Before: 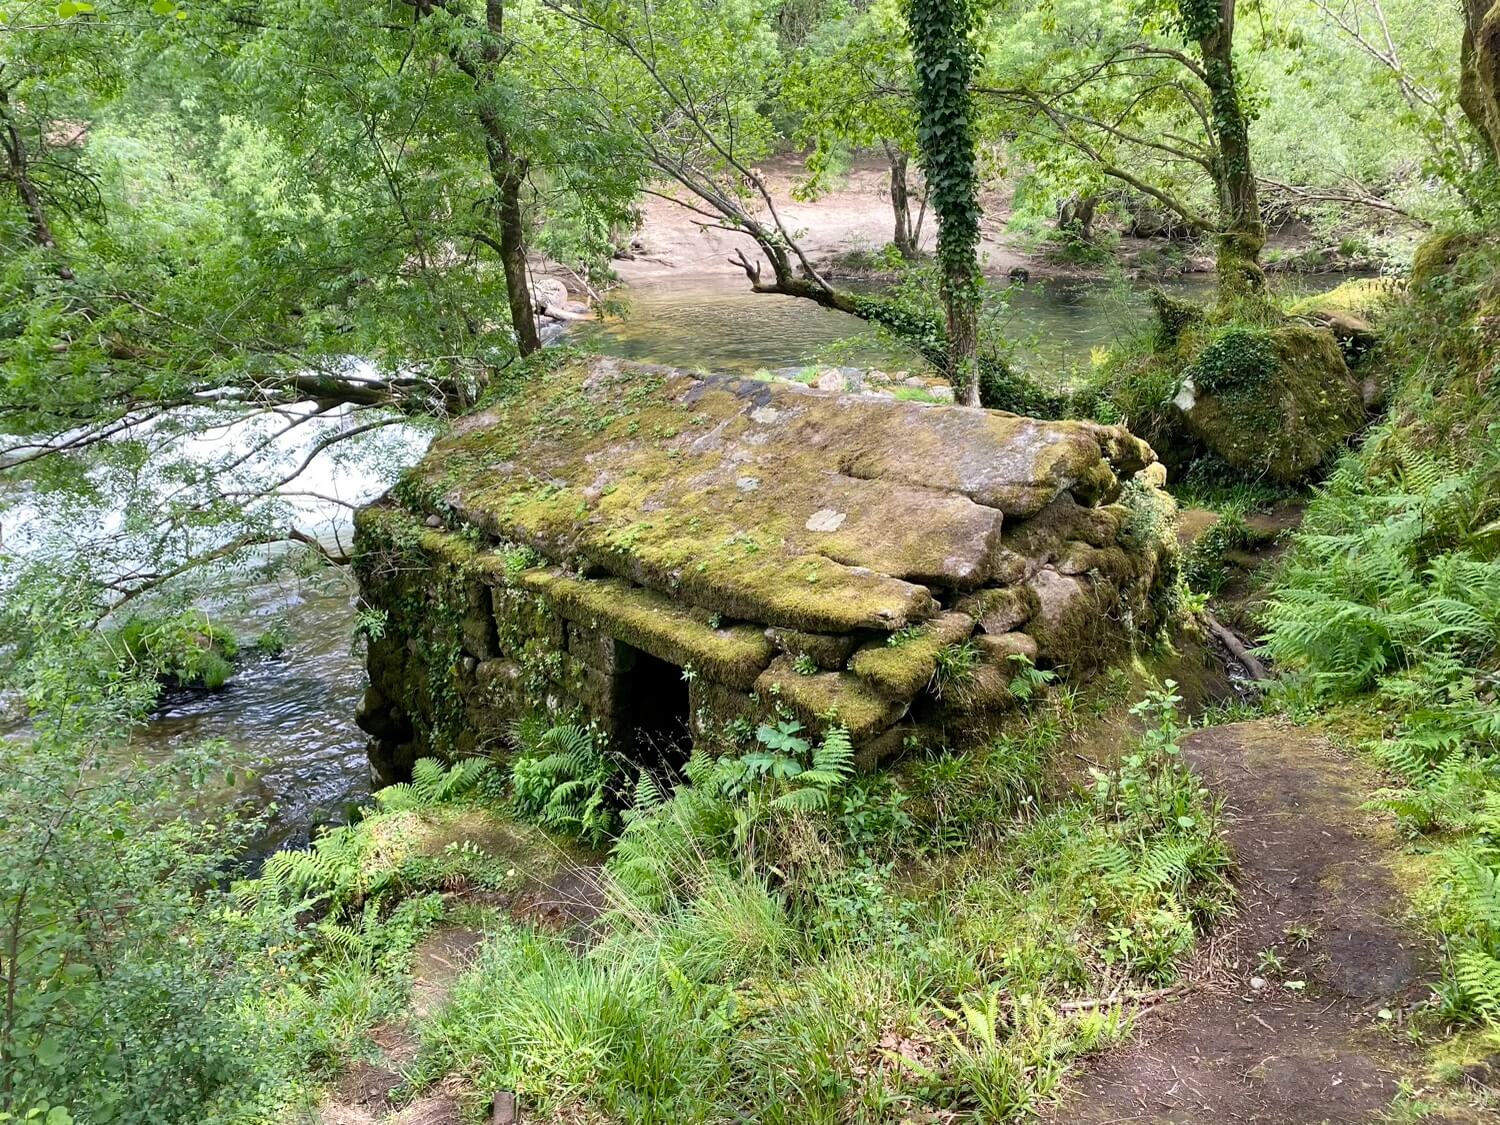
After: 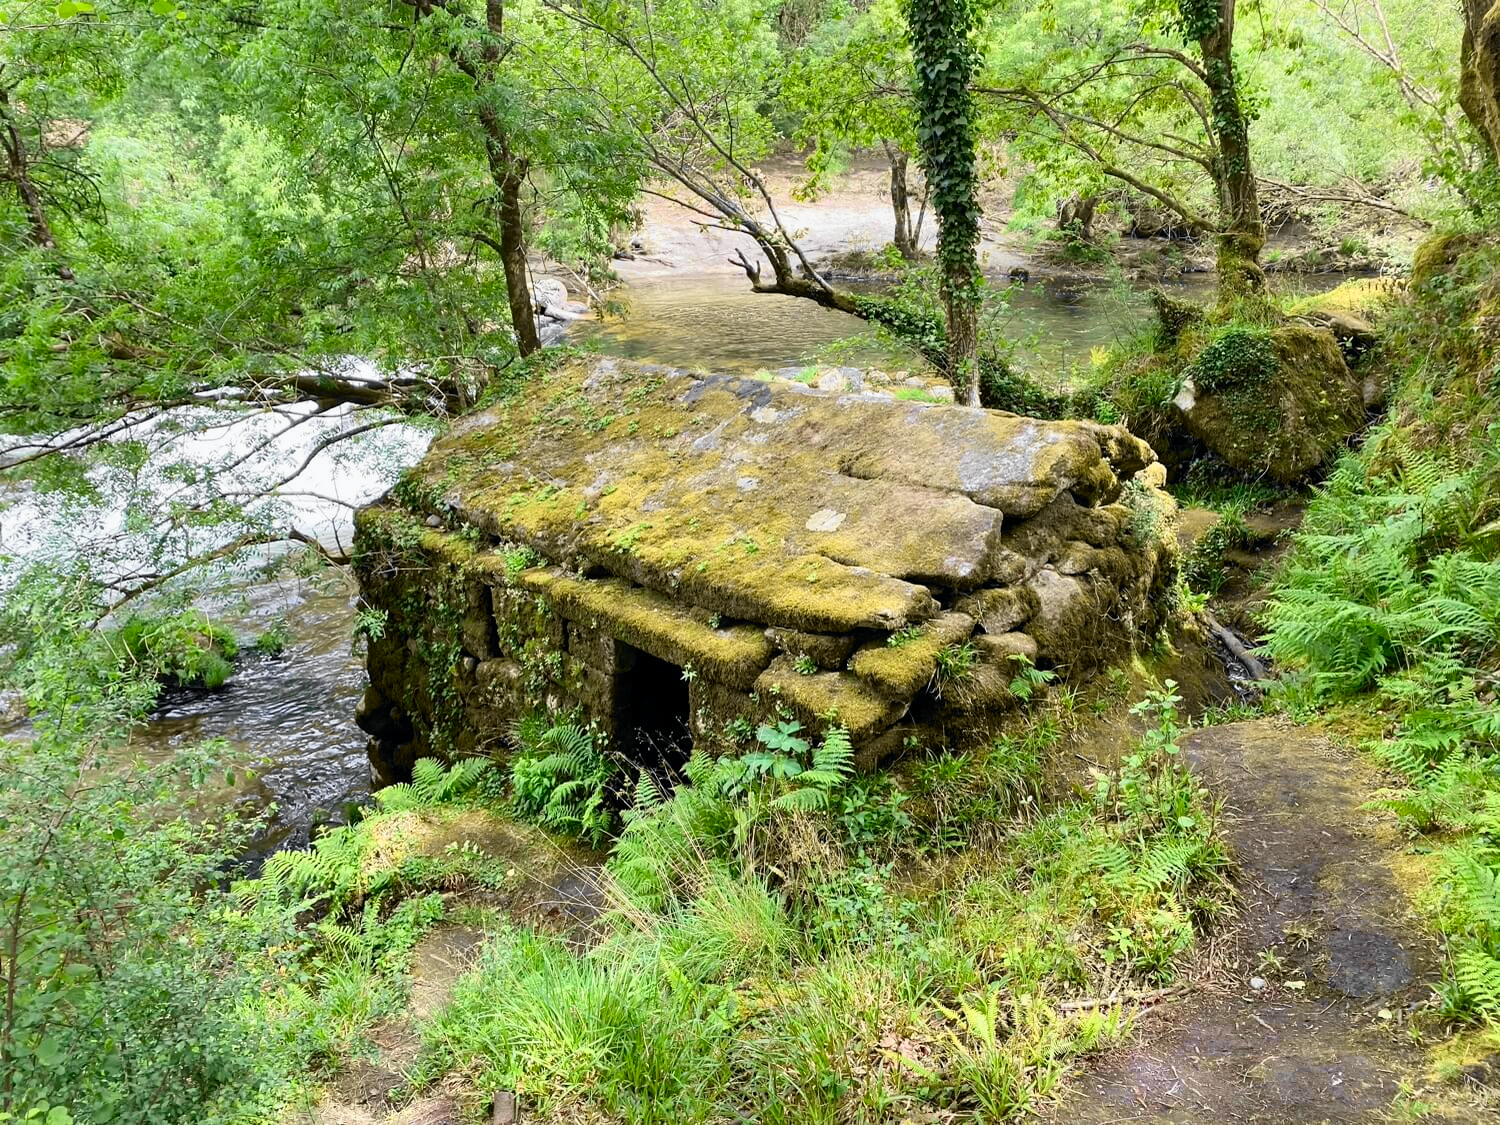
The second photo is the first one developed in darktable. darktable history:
tone curve: curves: ch0 [(0, 0) (0.071, 0.058) (0.266, 0.268) (0.498, 0.542) (0.766, 0.807) (1, 0.983)]; ch1 [(0, 0) (0.346, 0.307) (0.408, 0.387) (0.463, 0.465) (0.482, 0.493) (0.502, 0.499) (0.517, 0.502) (0.55, 0.548) (0.597, 0.61) (0.651, 0.698) (1, 1)]; ch2 [(0, 0) (0.346, 0.34) (0.434, 0.46) (0.485, 0.494) (0.5, 0.498) (0.517, 0.506) (0.526, 0.539) (0.583, 0.603) (0.625, 0.659) (1, 1)], color space Lab, independent channels, preserve colors none
tone equalizer: on, module defaults
